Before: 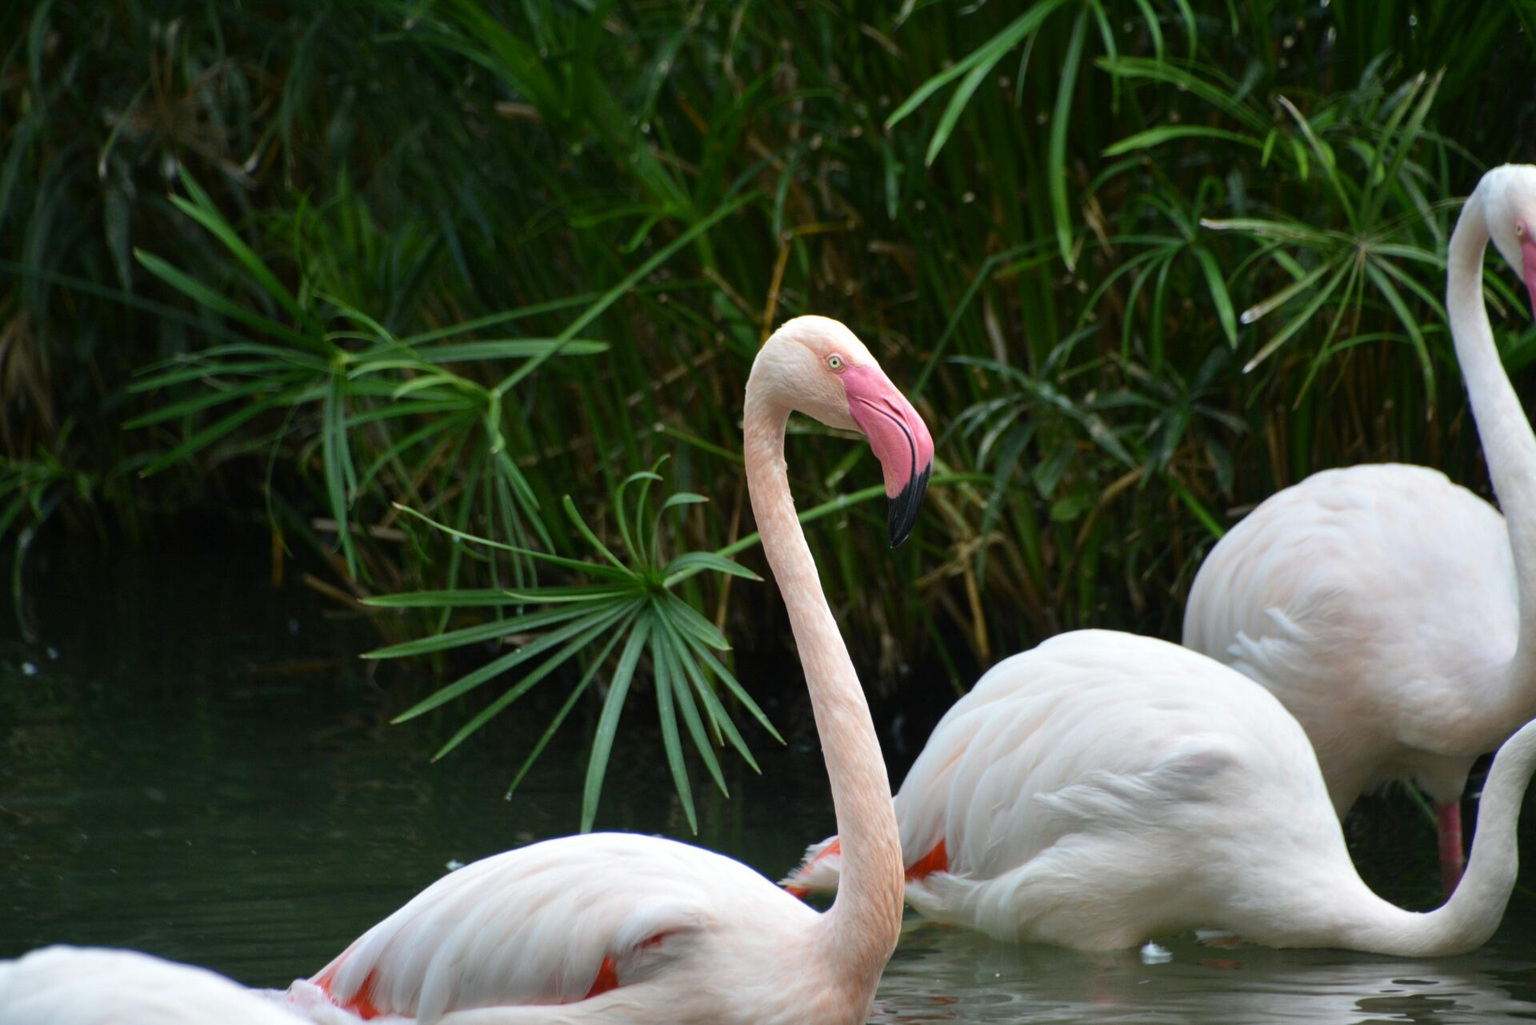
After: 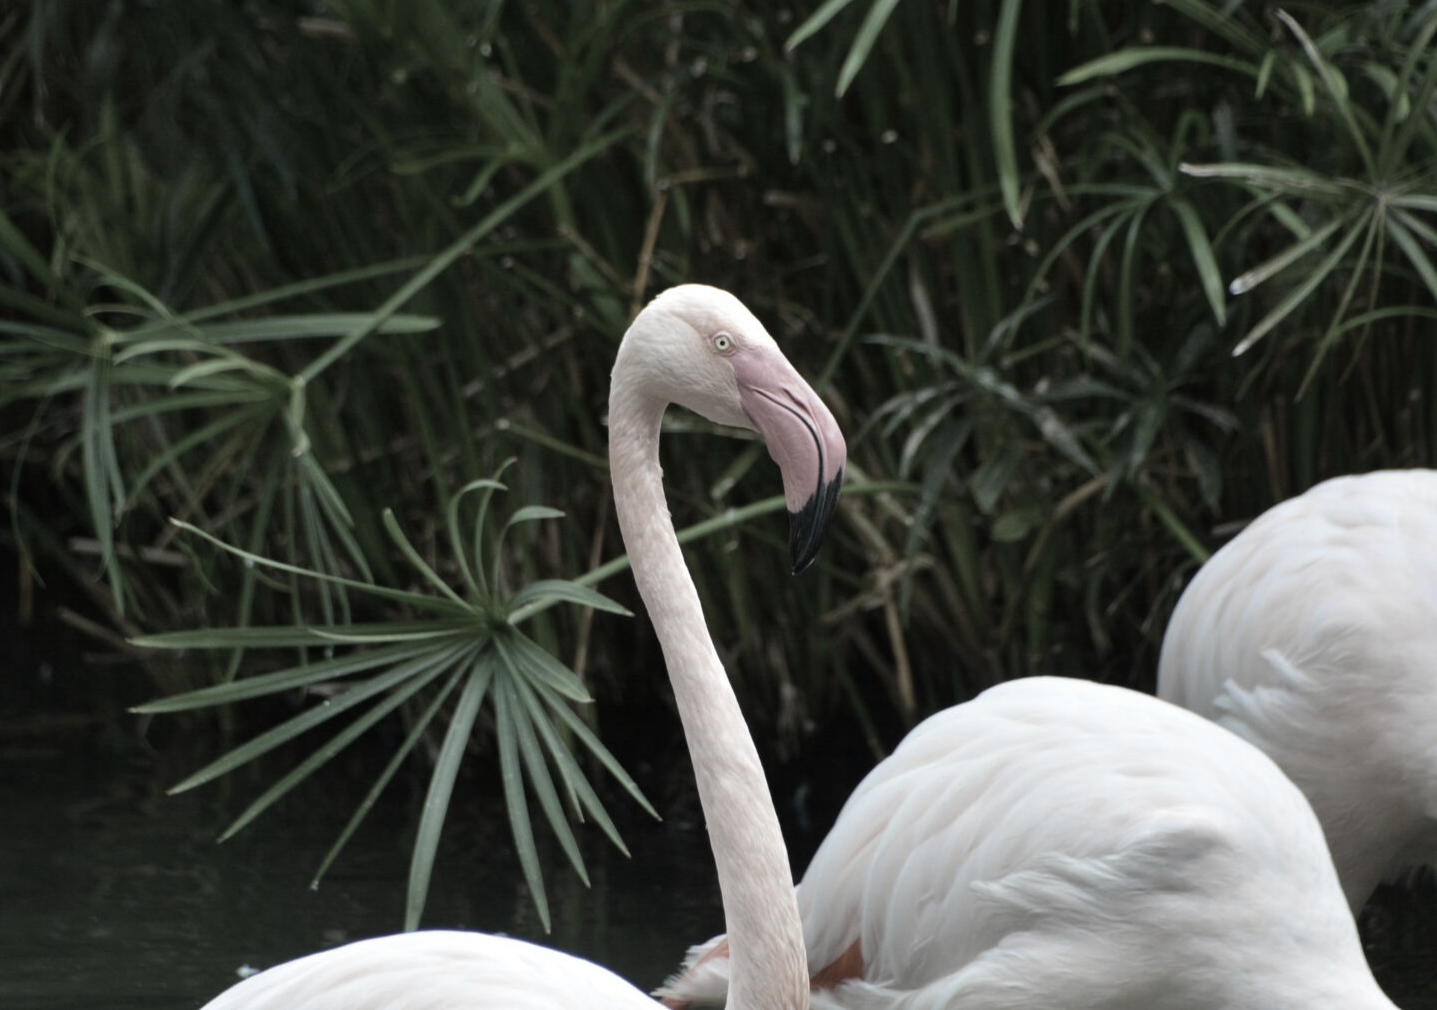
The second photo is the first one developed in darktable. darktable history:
crop: left 16.768%, top 8.653%, right 8.362%, bottom 12.485%
color zones: curves: ch1 [(0.238, 0.163) (0.476, 0.2) (0.733, 0.322) (0.848, 0.134)]
